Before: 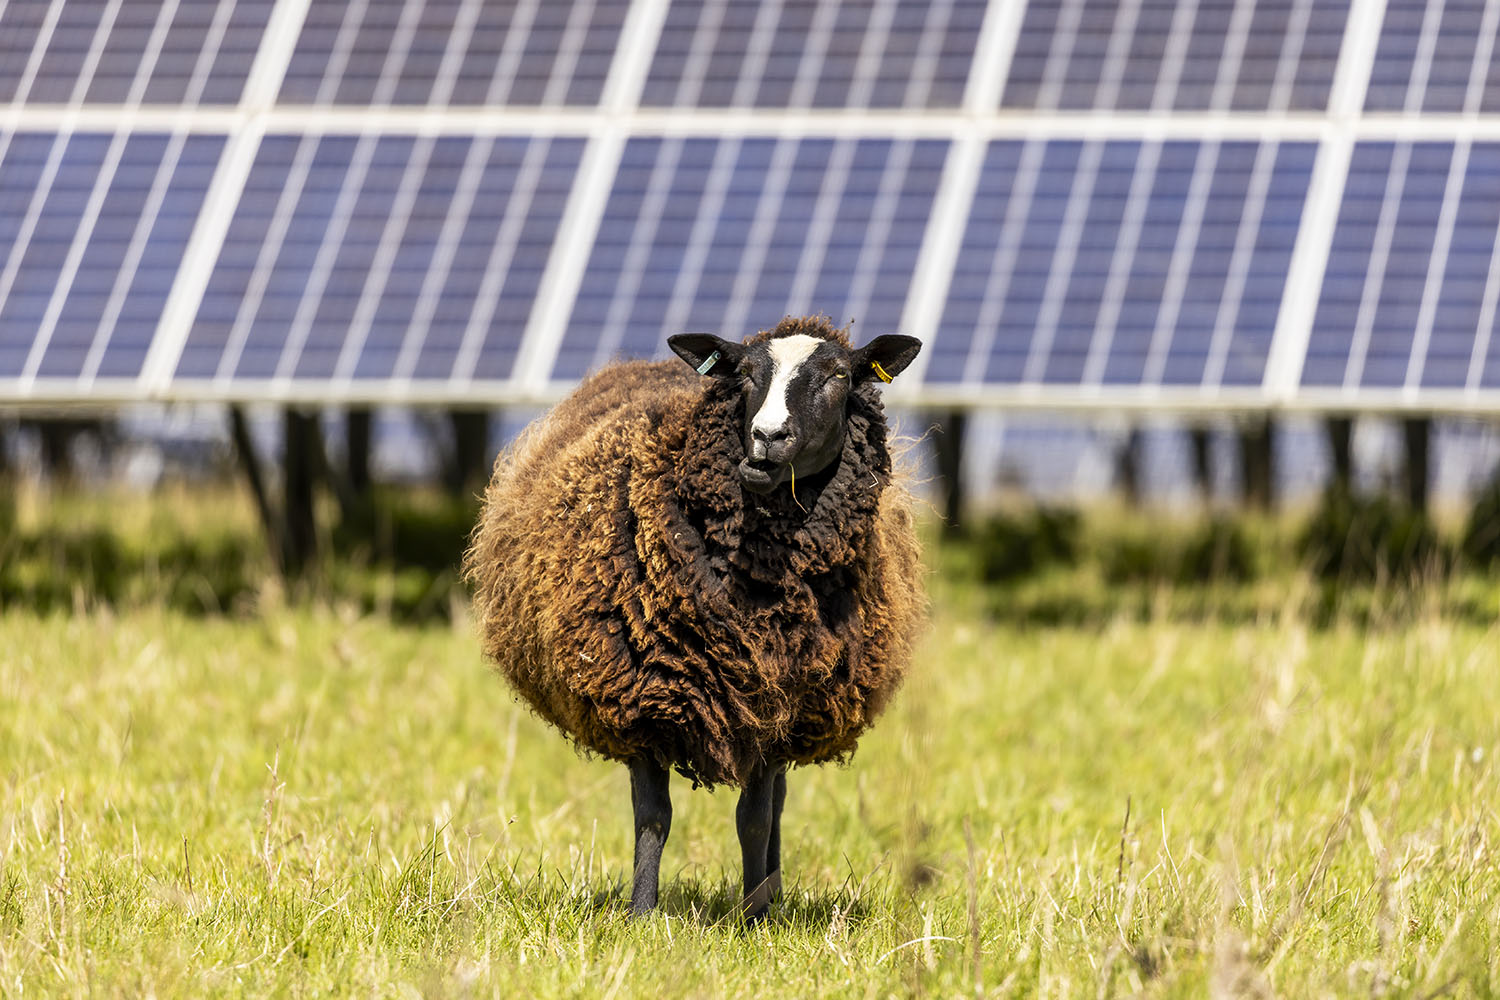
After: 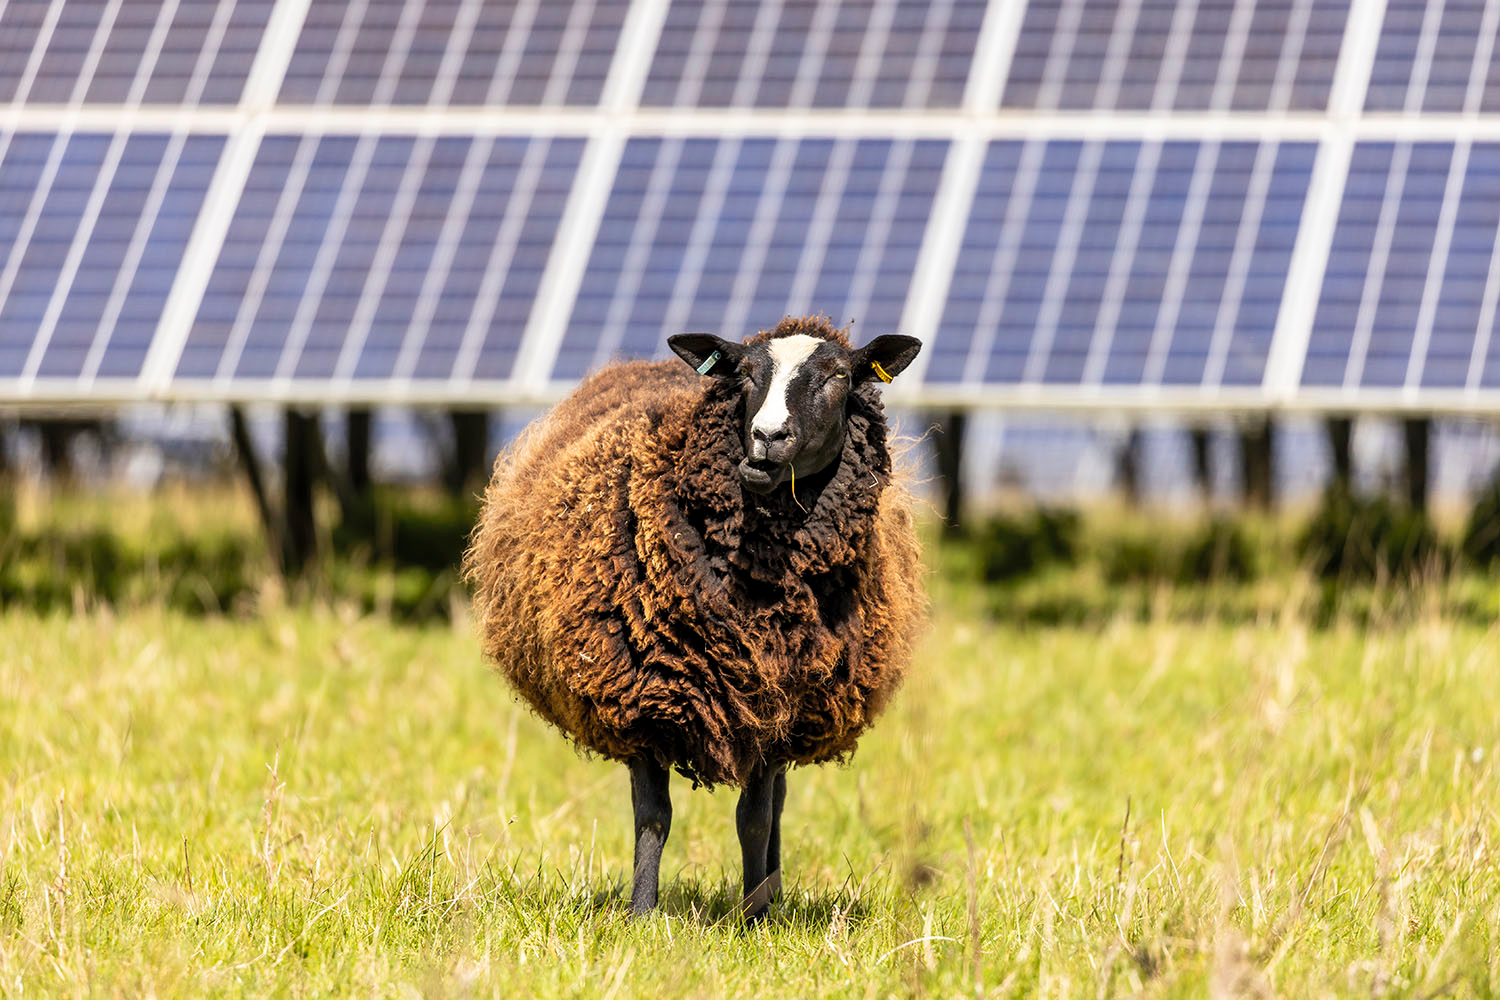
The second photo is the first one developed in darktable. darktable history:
contrast brightness saturation: contrast 0.048, brightness 0.061, saturation 0.007
